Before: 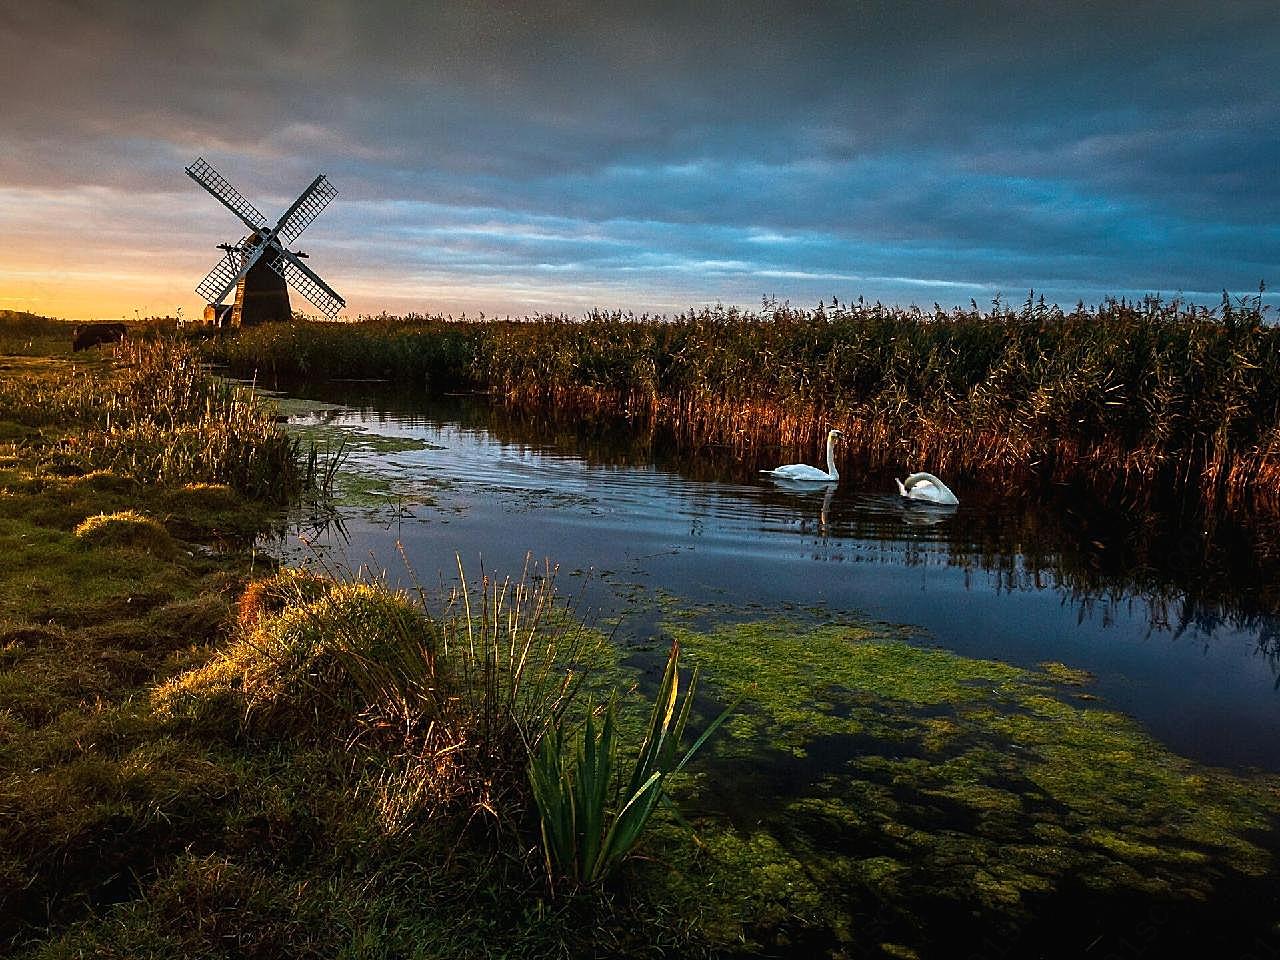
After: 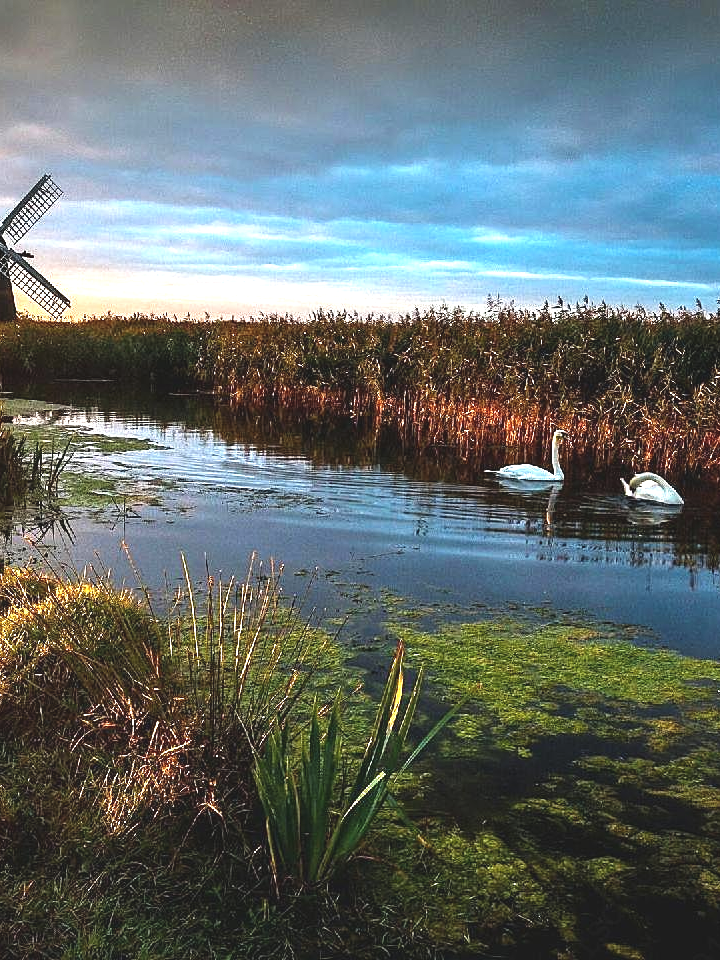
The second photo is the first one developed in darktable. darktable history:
exposure: black level correction -0.005, exposure 1.002 EV, compensate highlight preservation false
crop: left 21.496%, right 22.254%
